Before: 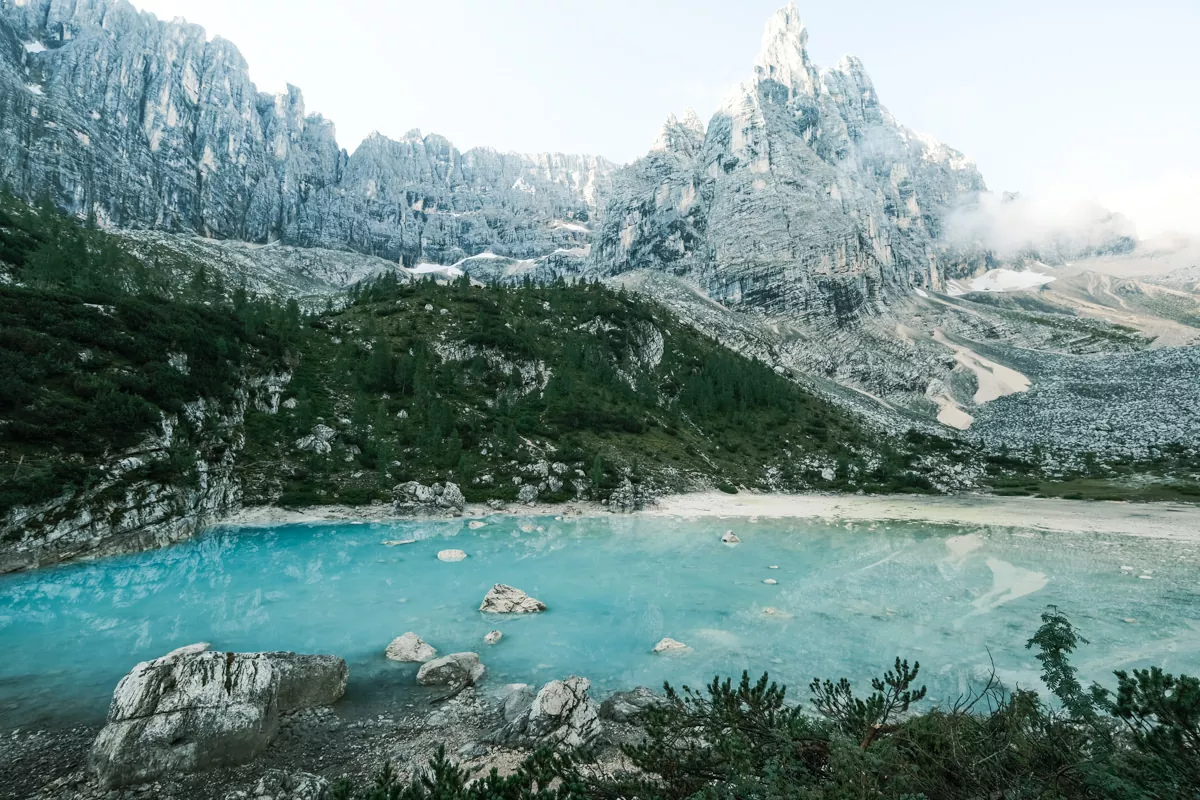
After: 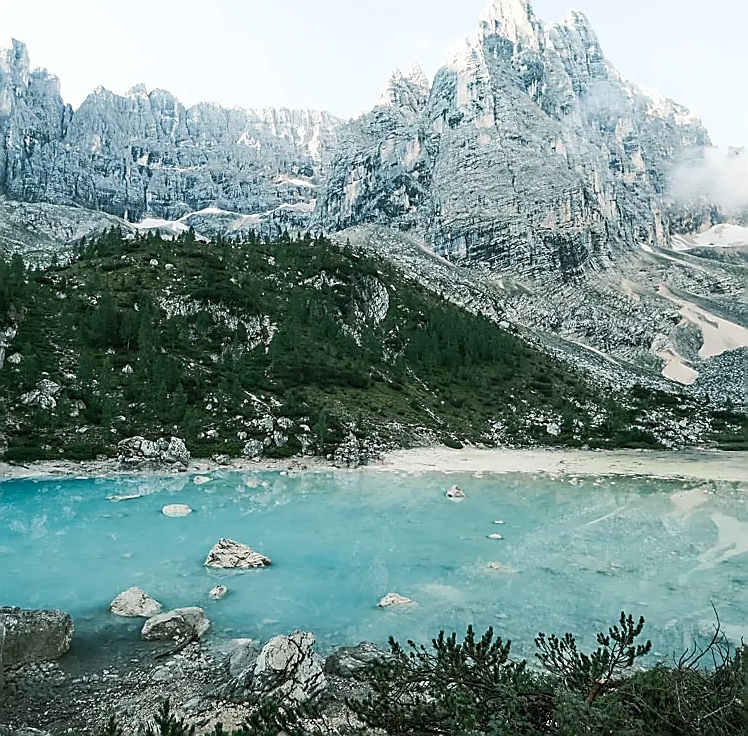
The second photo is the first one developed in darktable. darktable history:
sharpen: radius 1.4, amount 1.25, threshold 0.7
crop and rotate: left 22.918%, top 5.629%, right 14.711%, bottom 2.247%
